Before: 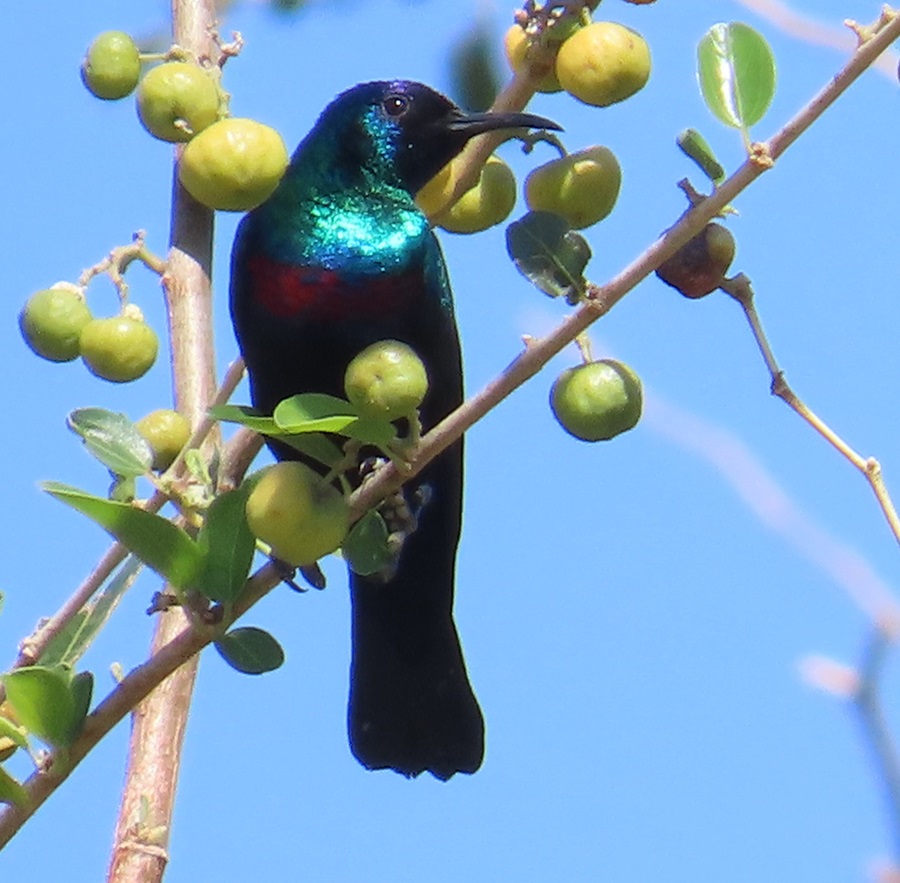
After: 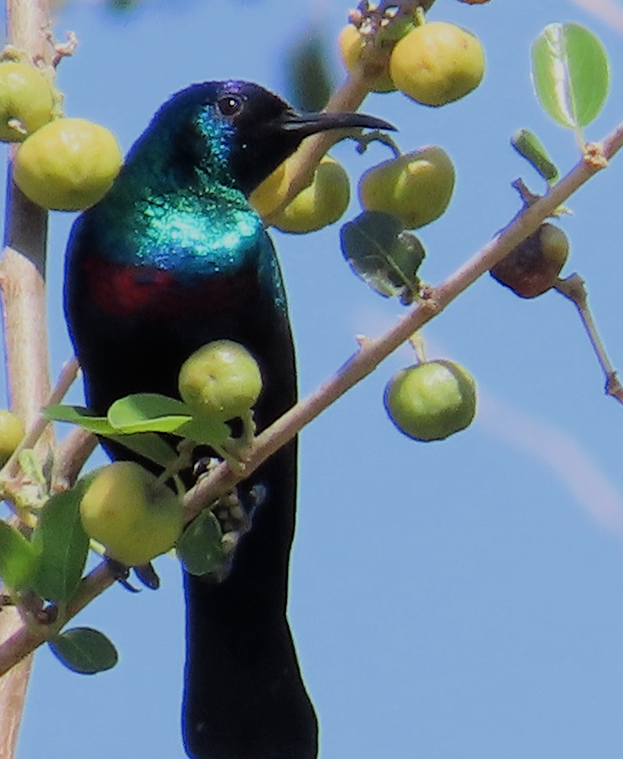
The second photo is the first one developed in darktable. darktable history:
crop: left 18.479%, right 12.2%, bottom 13.971%
filmic rgb: black relative exposure -7.65 EV, white relative exposure 4.56 EV, hardness 3.61
